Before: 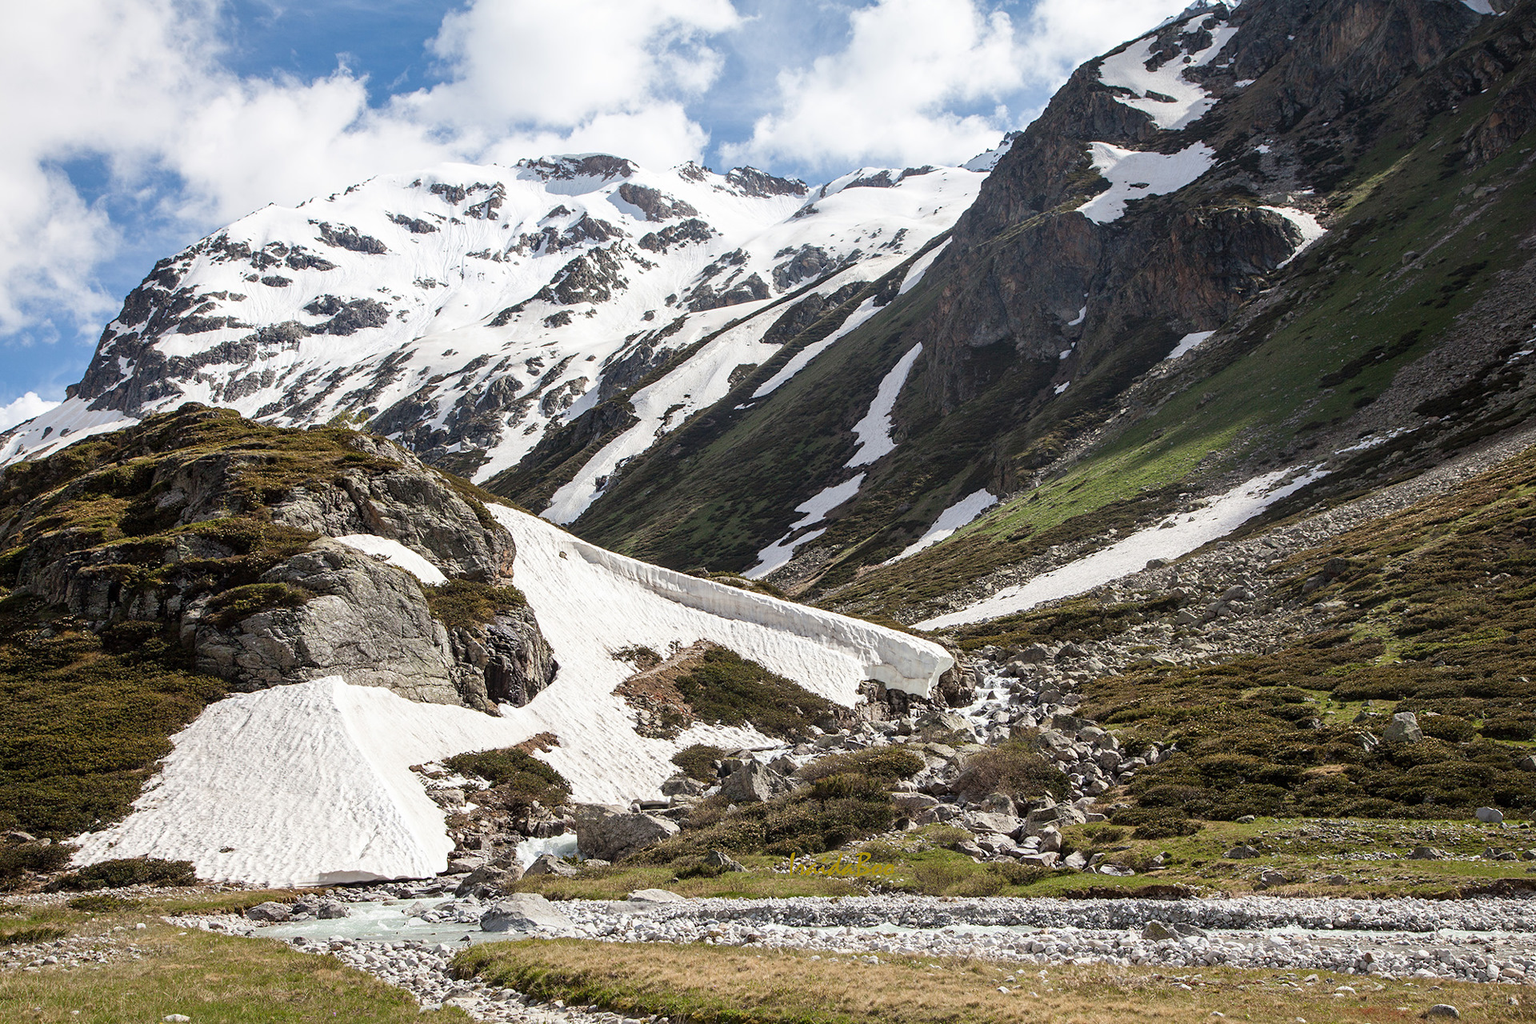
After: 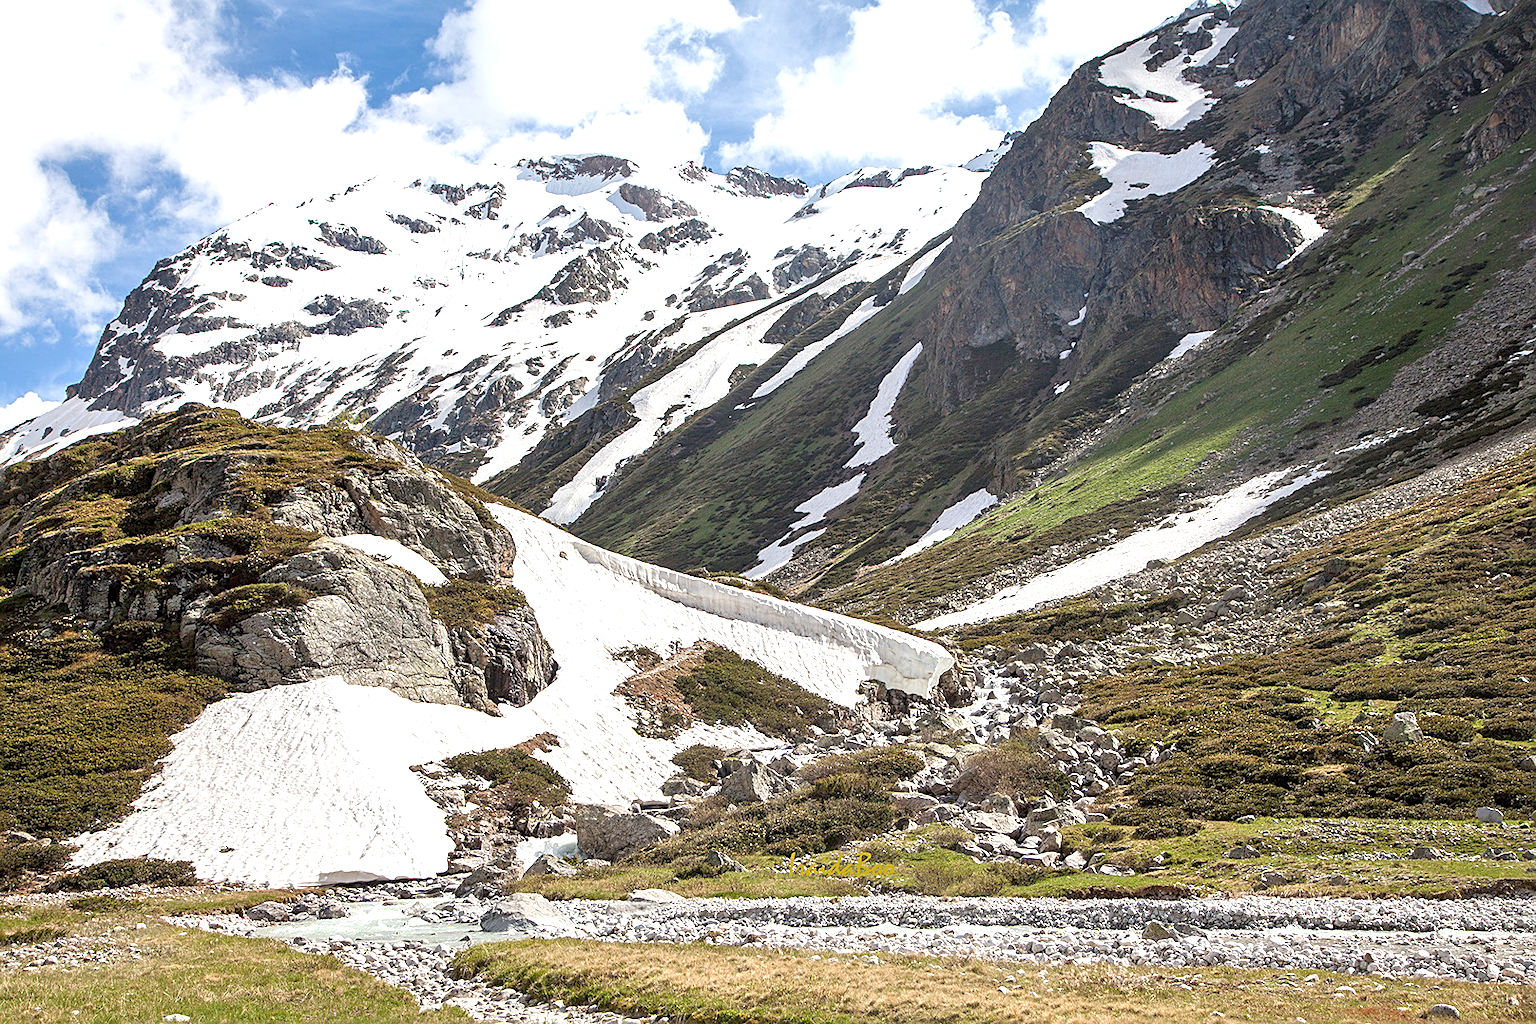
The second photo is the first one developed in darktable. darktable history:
sharpen: on, module defaults
exposure: black level correction 0.001, exposure 0.5 EV, compensate exposure bias true, compensate highlight preservation false
tone equalizer: -8 EV 1.02 EV, -7 EV 0.961 EV, -6 EV 1.04 EV, -5 EV 1.04 EV, -4 EV 1.02 EV, -3 EV 0.739 EV, -2 EV 0.53 EV, -1 EV 0.224 EV
